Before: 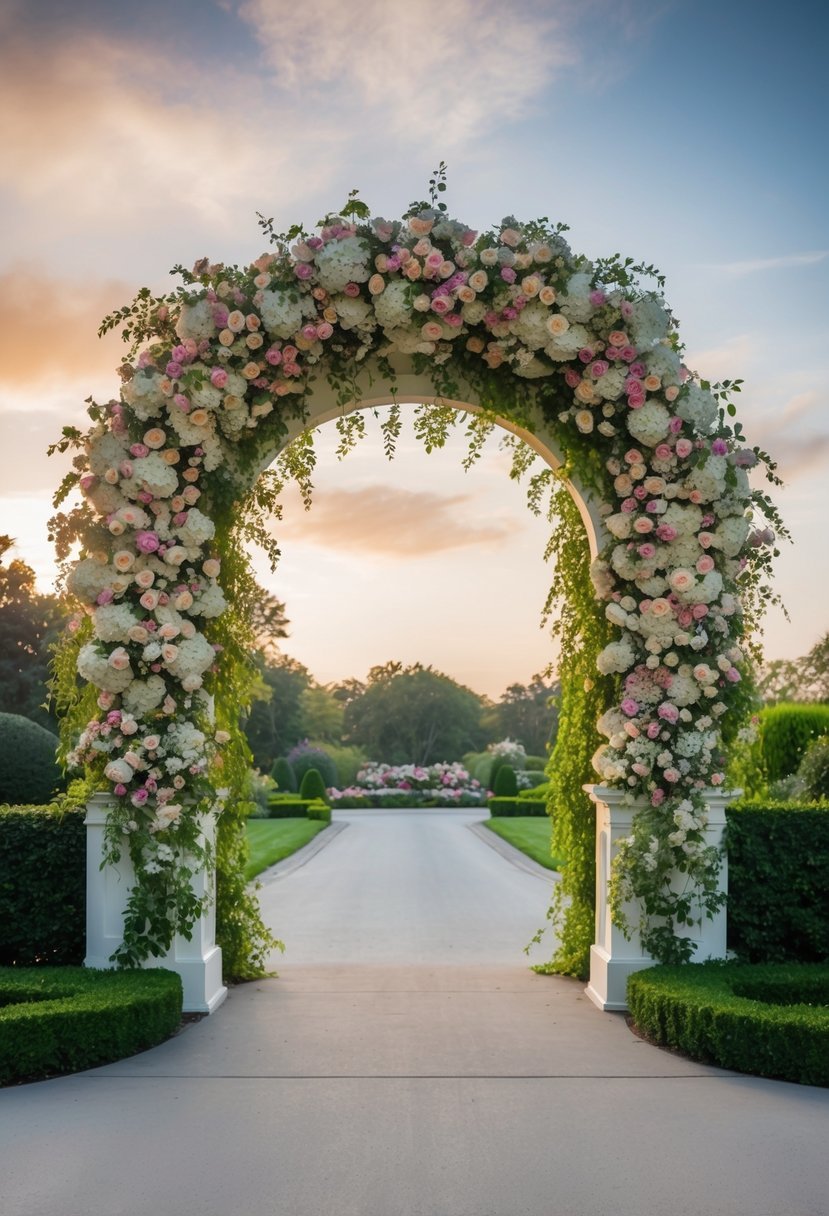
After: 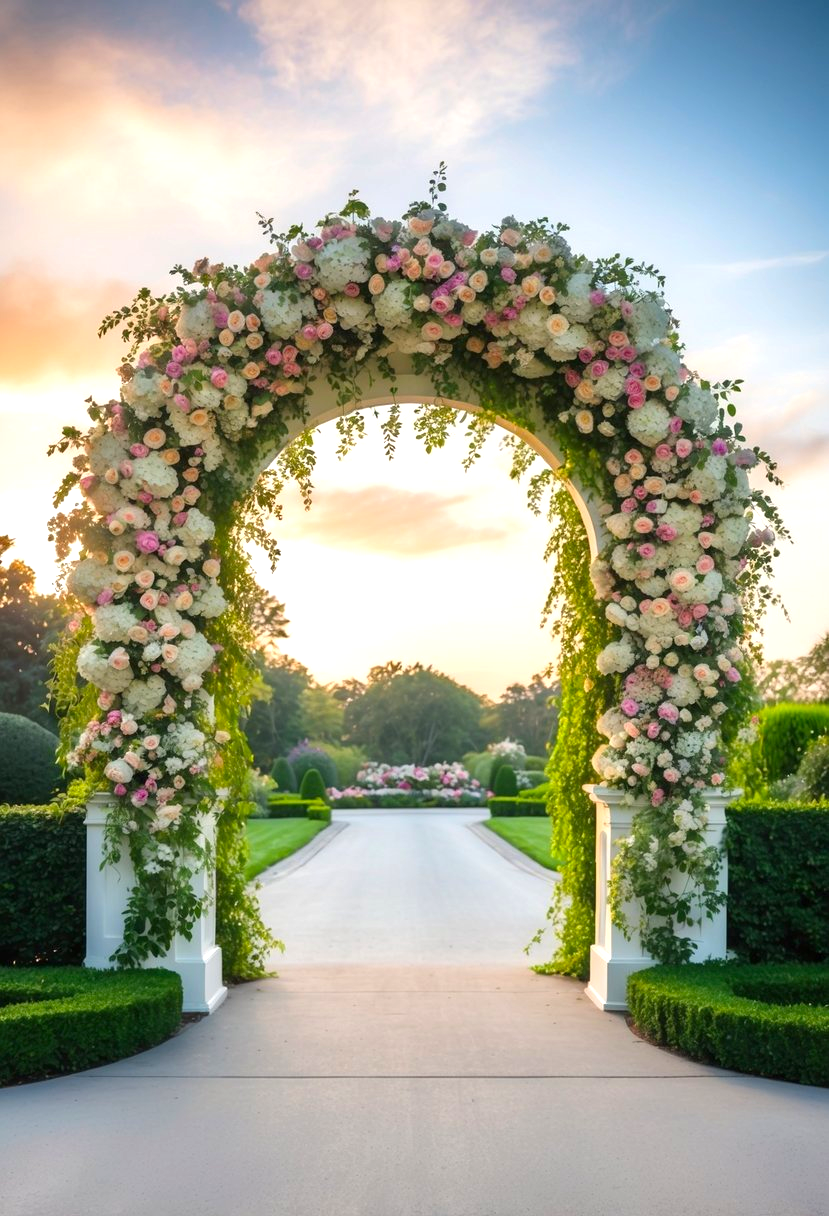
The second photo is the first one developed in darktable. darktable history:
contrast brightness saturation: saturation 0.18
exposure: exposure 0.6 EV, compensate highlight preservation false
